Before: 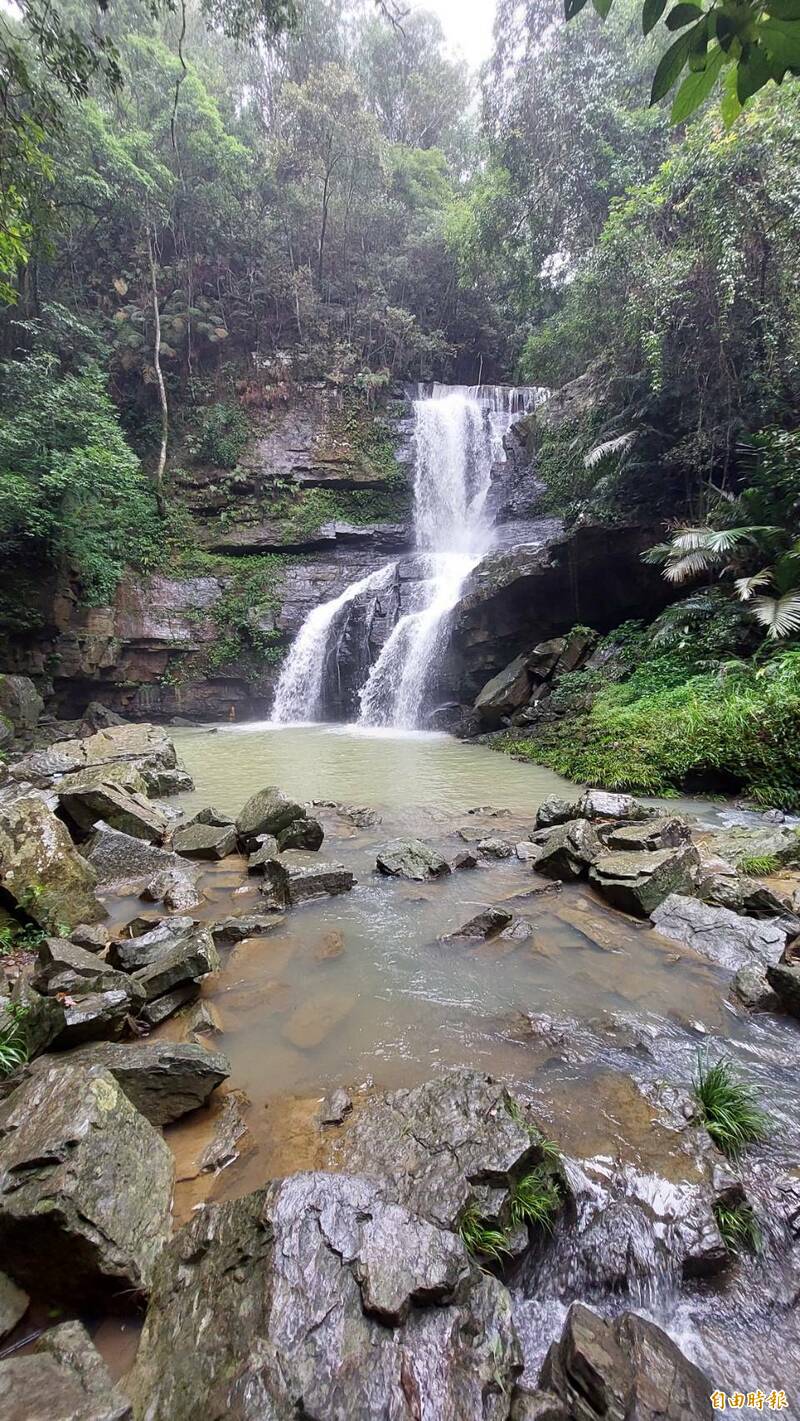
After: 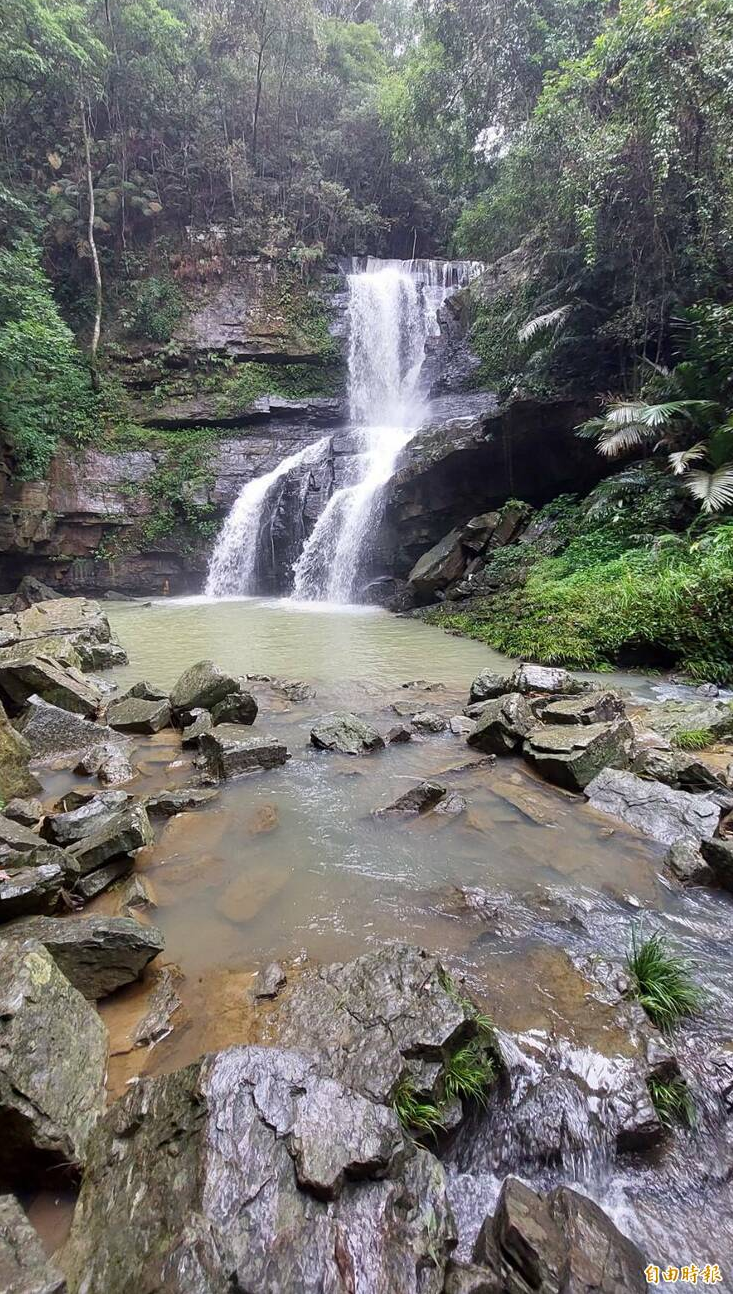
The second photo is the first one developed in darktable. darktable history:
crop and rotate: left 8.353%, top 8.892%
